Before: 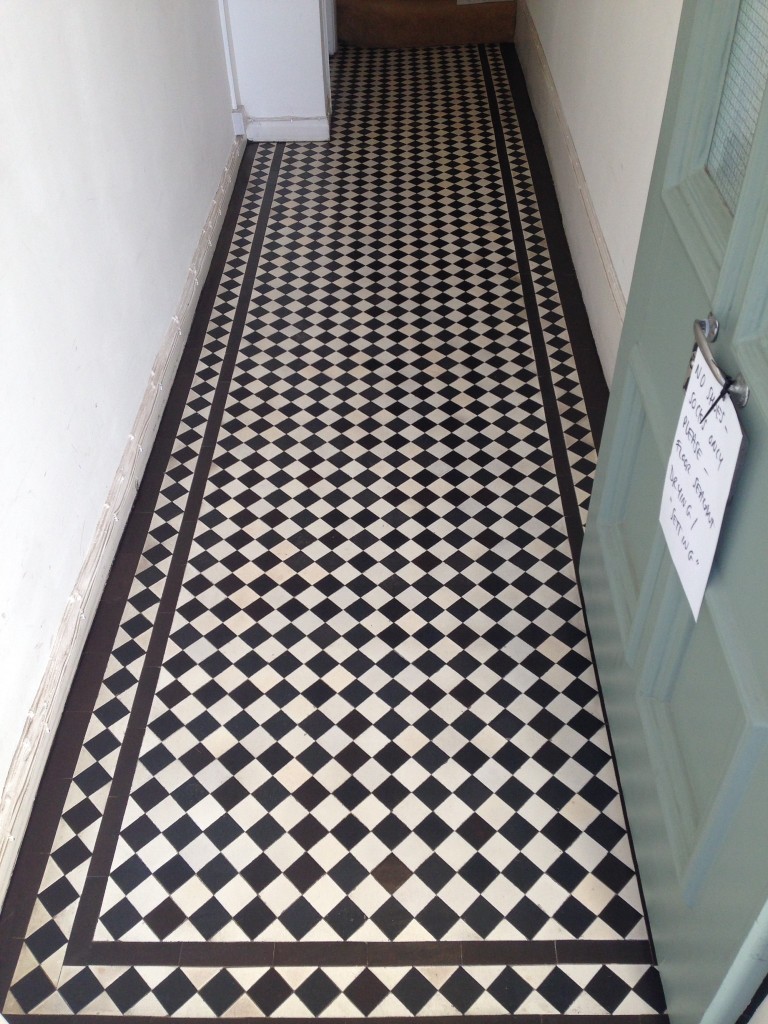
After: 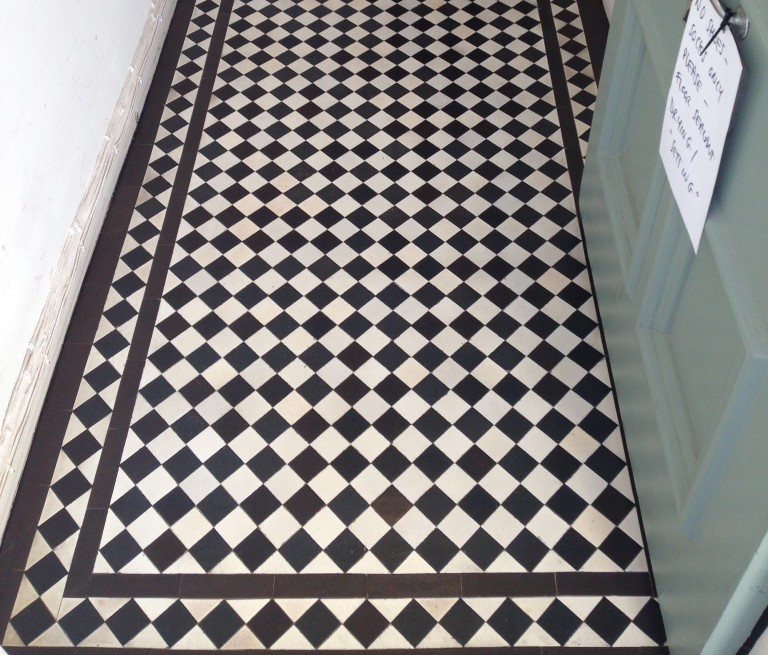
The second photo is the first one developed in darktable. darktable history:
crop and rotate: top 35.976%
